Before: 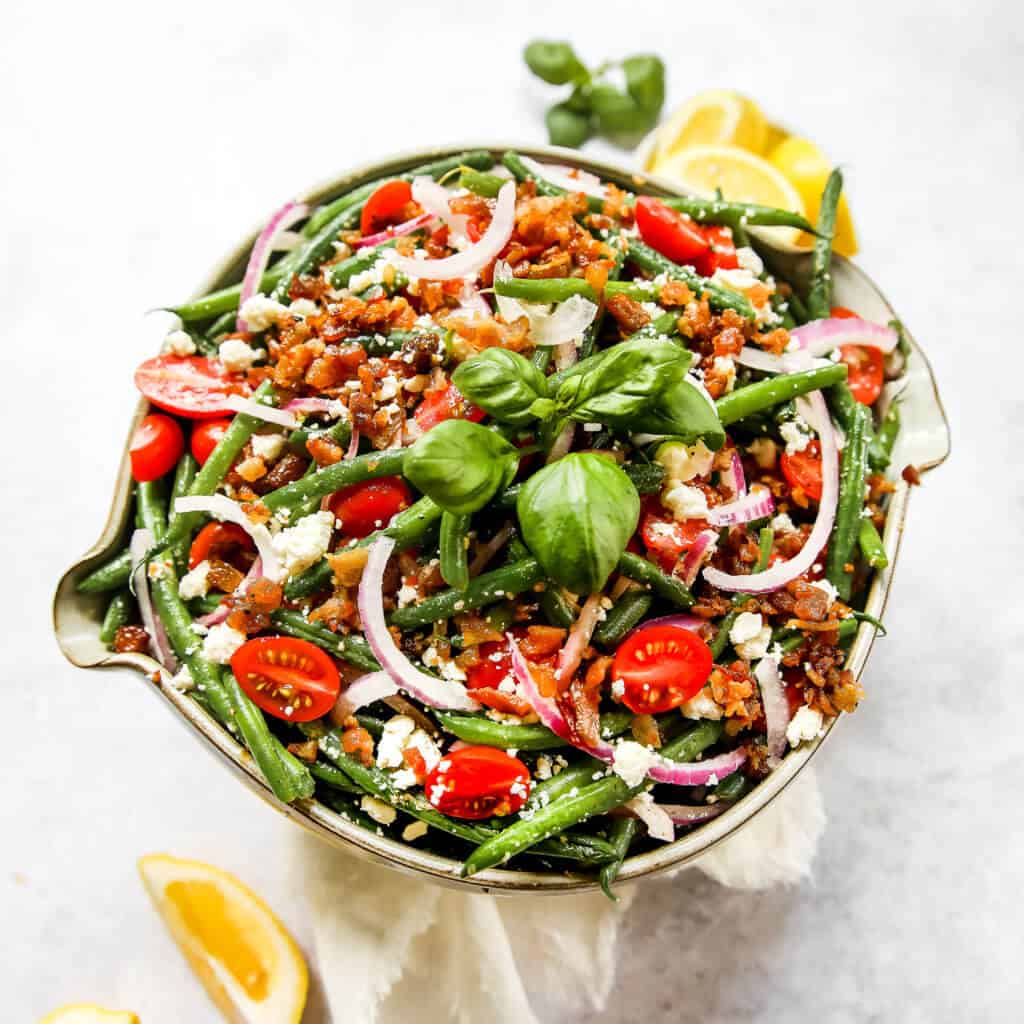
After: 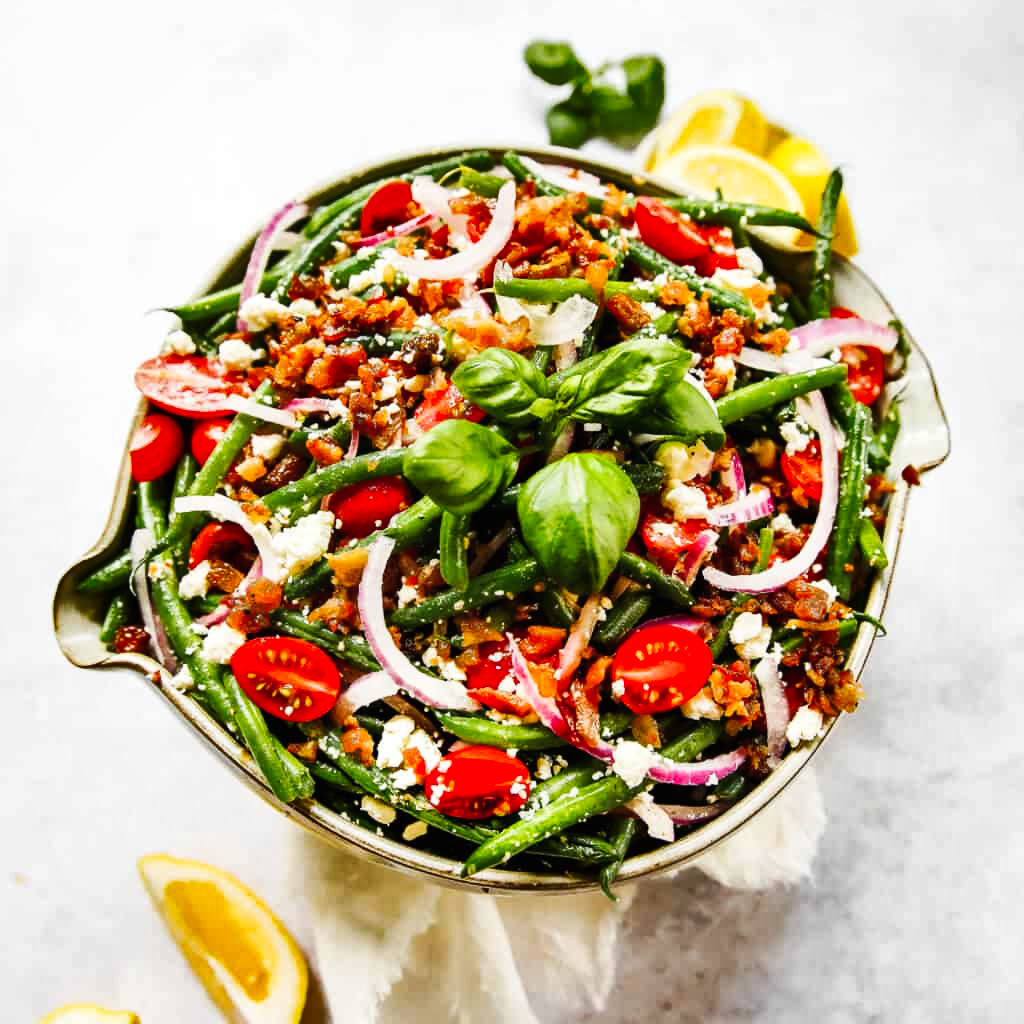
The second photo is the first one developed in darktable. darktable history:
tone curve: curves: ch0 [(0, 0) (0.003, 0.009) (0.011, 0.013) (0.025, 0.019) (0.044, 0.029) (0.069, 0.04) (0.1, 0.053) (0.136, 0.08) (0.177, 0.114) (0.224, 0.151) (0.277, 0.207) (0.335, 0.267) (0.399, 0.35) (0.468, 0.442) (0.543, 0.545) (0.623, 0.656) (0.709, 0.752) (0.801, 0.843) (0.898, 0.932) (1, 1)], preserve colors none
shadows and highlights: low approximation 0.01, soften with gaussian
